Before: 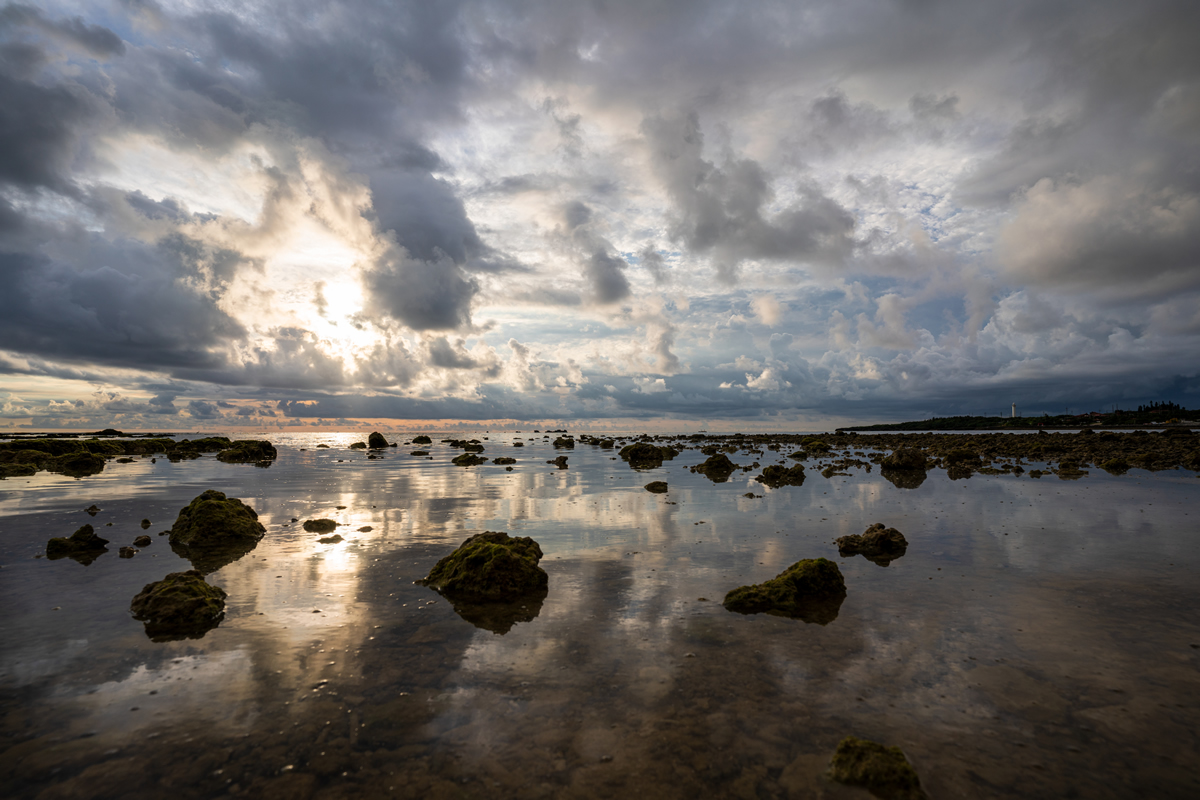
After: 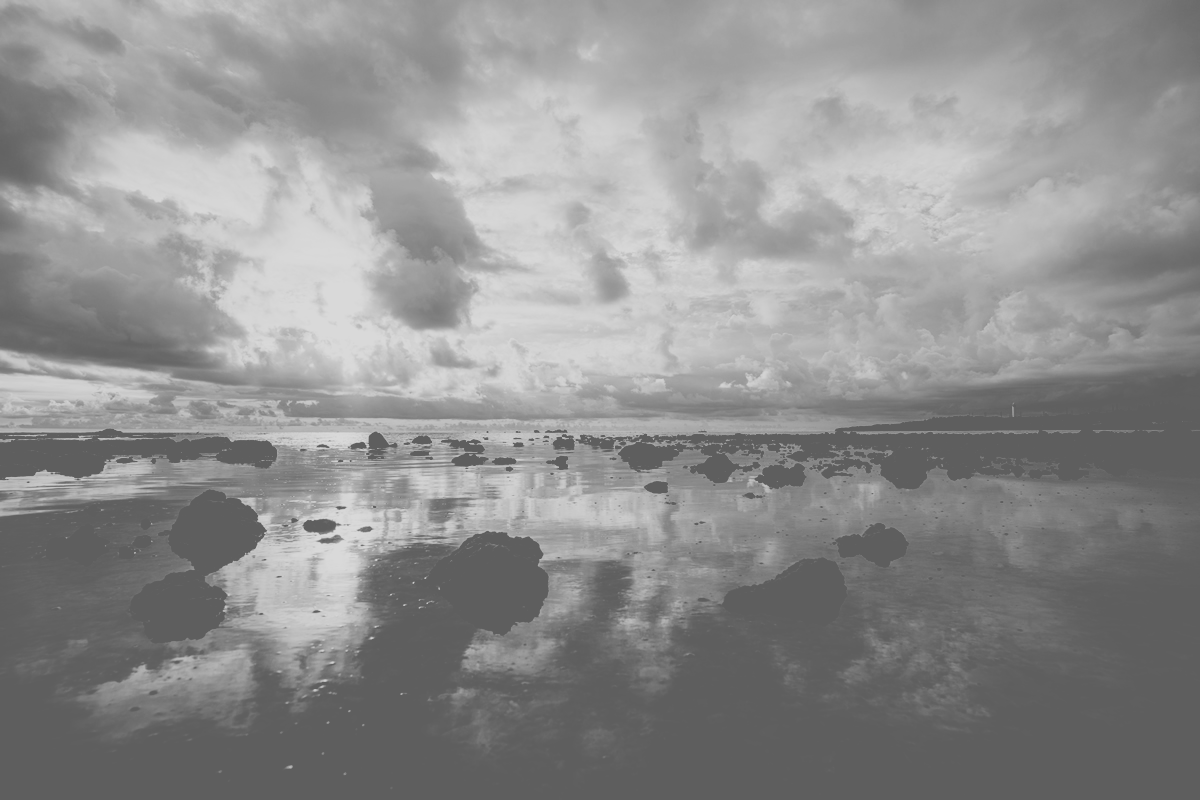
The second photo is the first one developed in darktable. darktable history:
colorize: saturation 51%, source mix 50.67%, lightness 50.67%
color balance: lift [0.991, 1, 1, 1], gamma [0.996, 1, 1, 1], input saturation 98.52%, contrast 20.34%, output saturation 103.72%
monochrome: a -35.87, b 49.73, size 1.7
filmic rgb: black relative exposure -5 EV, hardness 2.88, contrast 1.4
